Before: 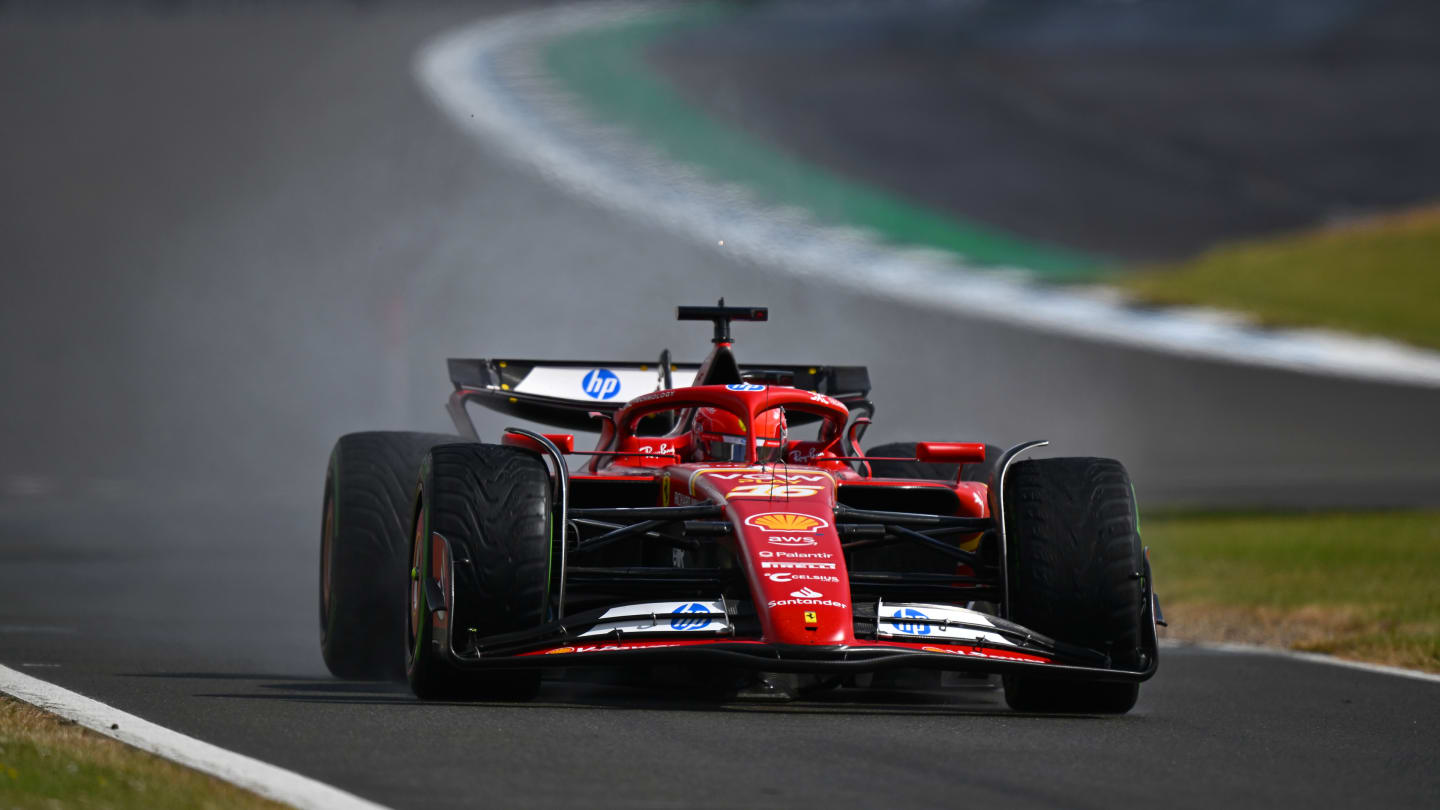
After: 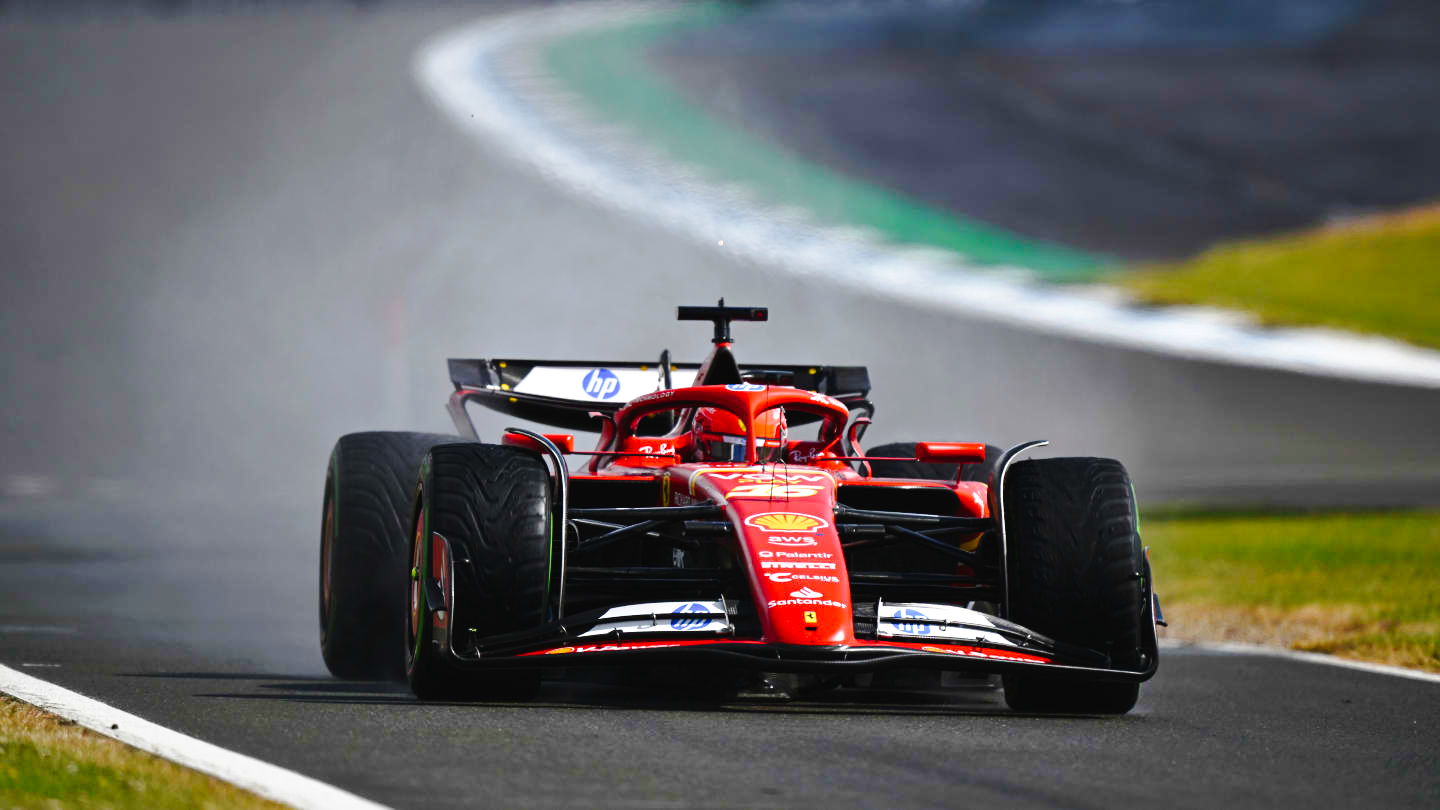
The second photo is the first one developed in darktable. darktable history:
tone curve: curves: ch0 [(0, 0.019) (0.078, 0.058) (0.223, 0.217) (0.424, 0.553) (0.631, 0.764) (0.816, 0.932) (1, 1)]; ch1 [(0, 0) (0.262, 0.227) (0.417, 0.386) (0.469, 0.467) (0.502, 0.503) (0.544, 0.548) (0.57, 0.579) (0.608, 0.62) (0.65, 0.68) (0.994, 0.987)]; ch2 [(0, 0) (0.262, 0.188) (0.5, 0.504) (0.553, 0.592) (0.599, 0.653) (1, 1)], preserve colors none
exposure: exposure 0.295 EV, compensate highlight preservation false
